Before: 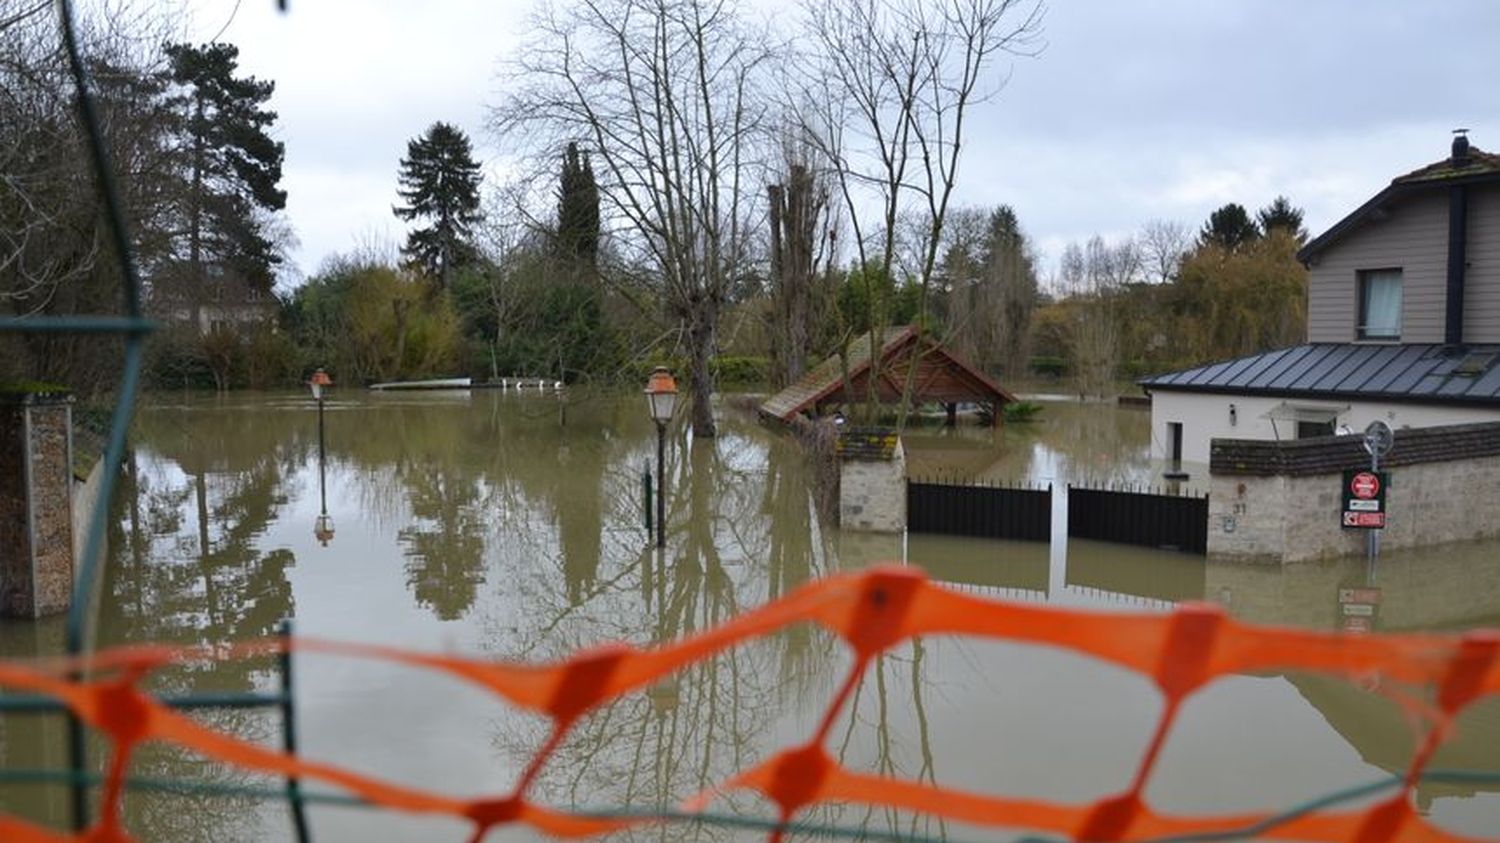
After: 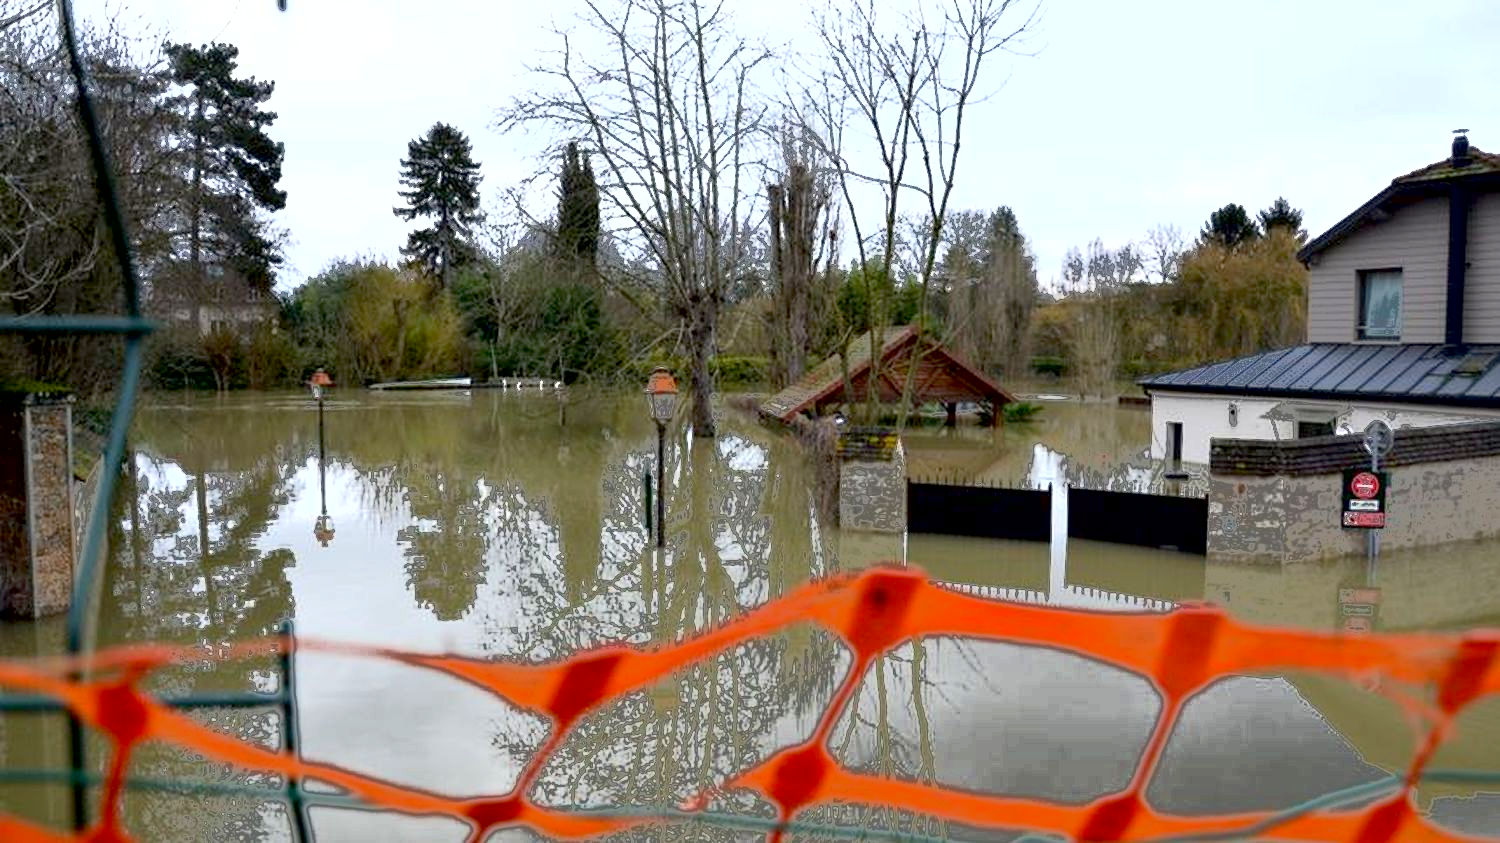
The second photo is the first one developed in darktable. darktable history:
exposure: black level correction 0.012, exposure 0.7 EV, compensate exposure bias true, compensate highlight preservation false
fill light: exposure -0.73 EV, center 0.69, width 2.2
